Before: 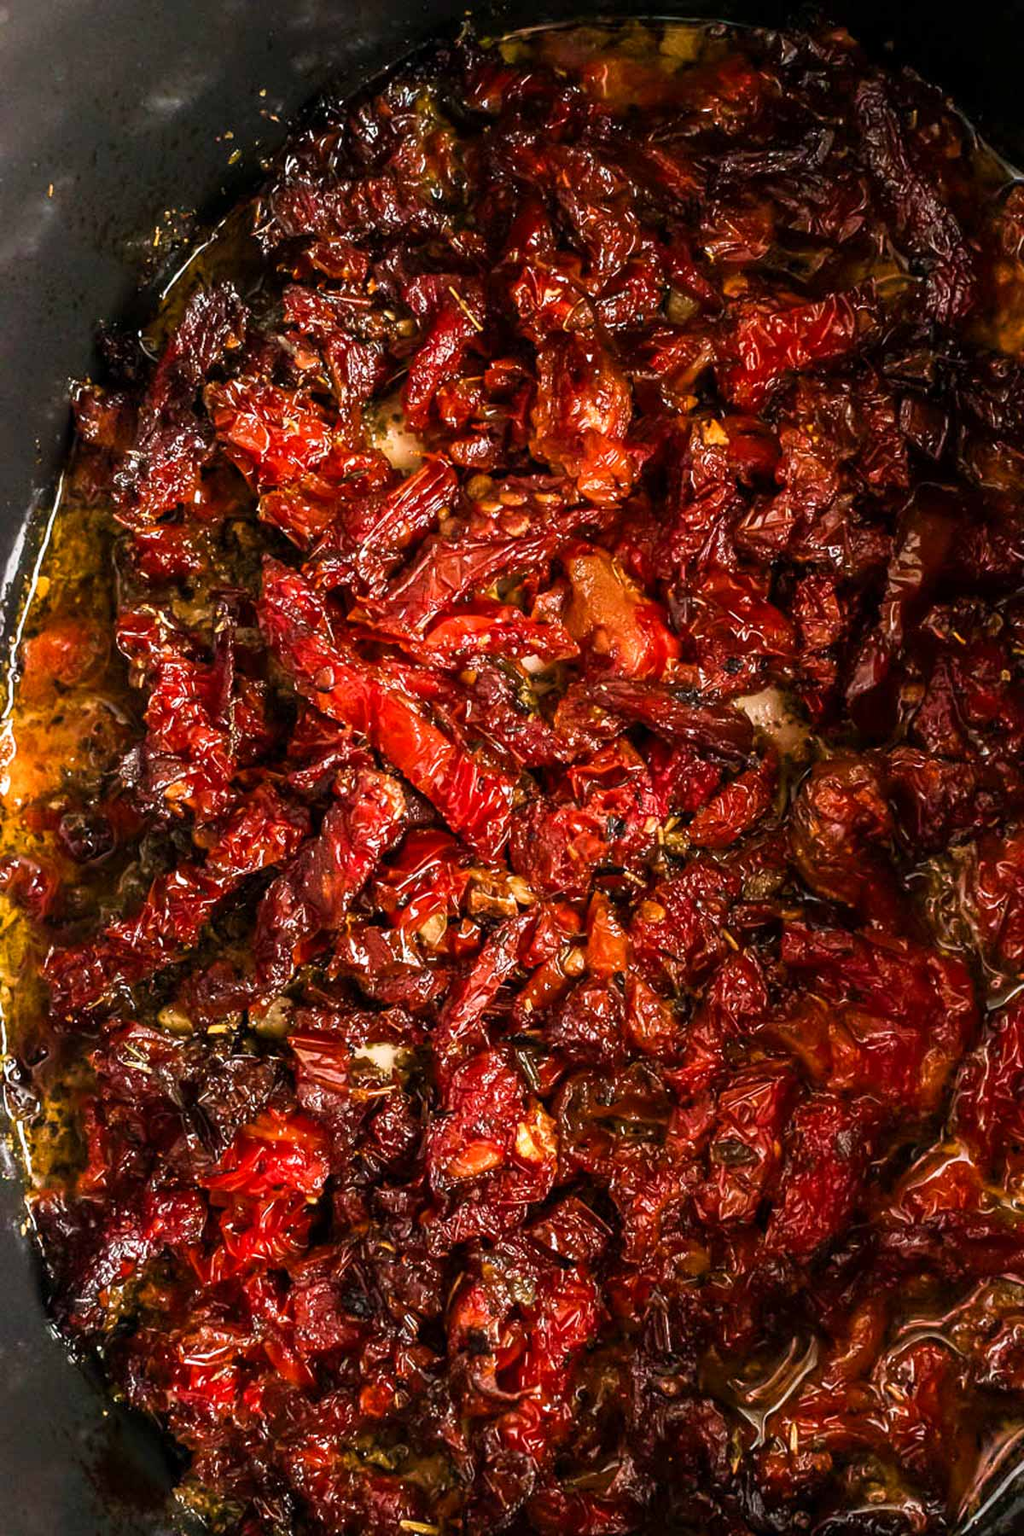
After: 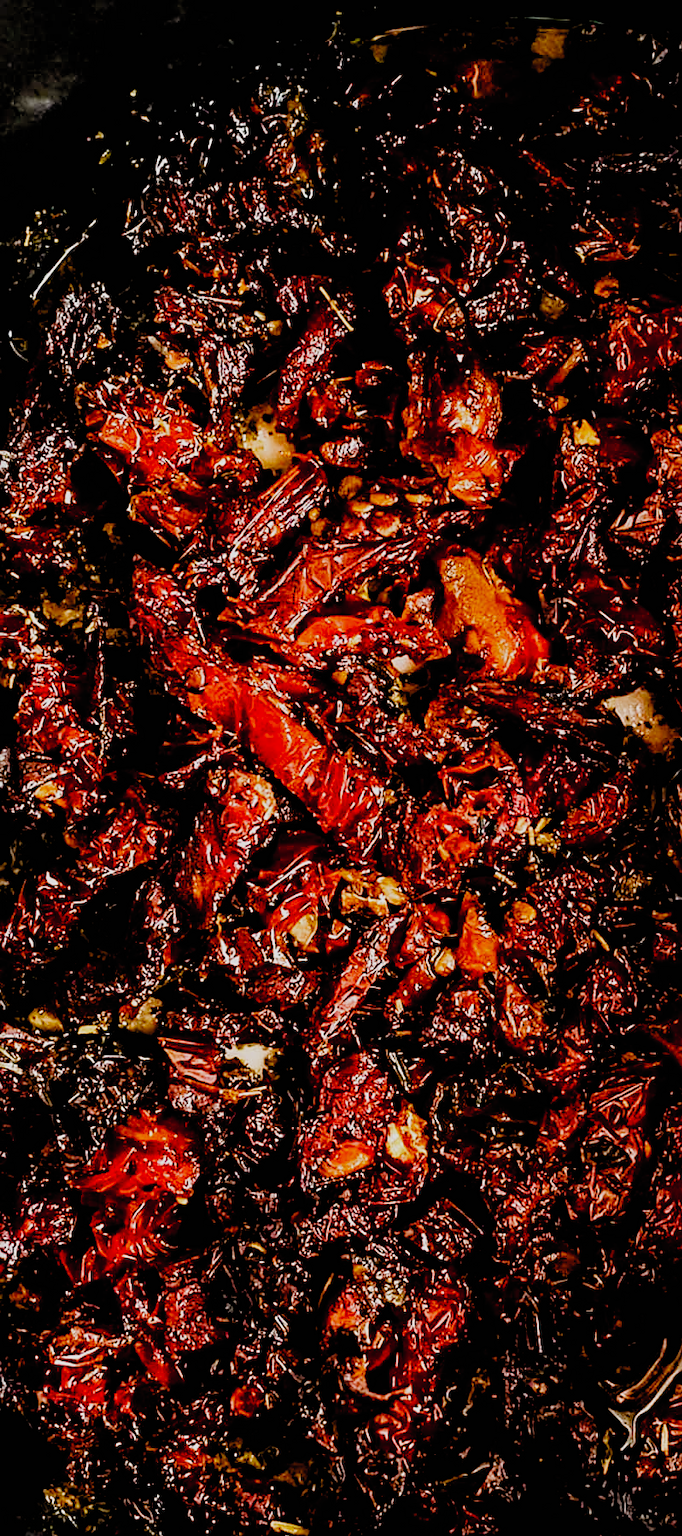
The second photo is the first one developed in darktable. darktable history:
crop and rotate: left 12.673%, right 20.66%
sharpen: on, module defaults
filmic rgb: black relative exposure -2.85 EV, white relative exposure 4.56 EV, hardness 1.77, contrast 1.25, preserve chrominance no, color science v5 (2021)
